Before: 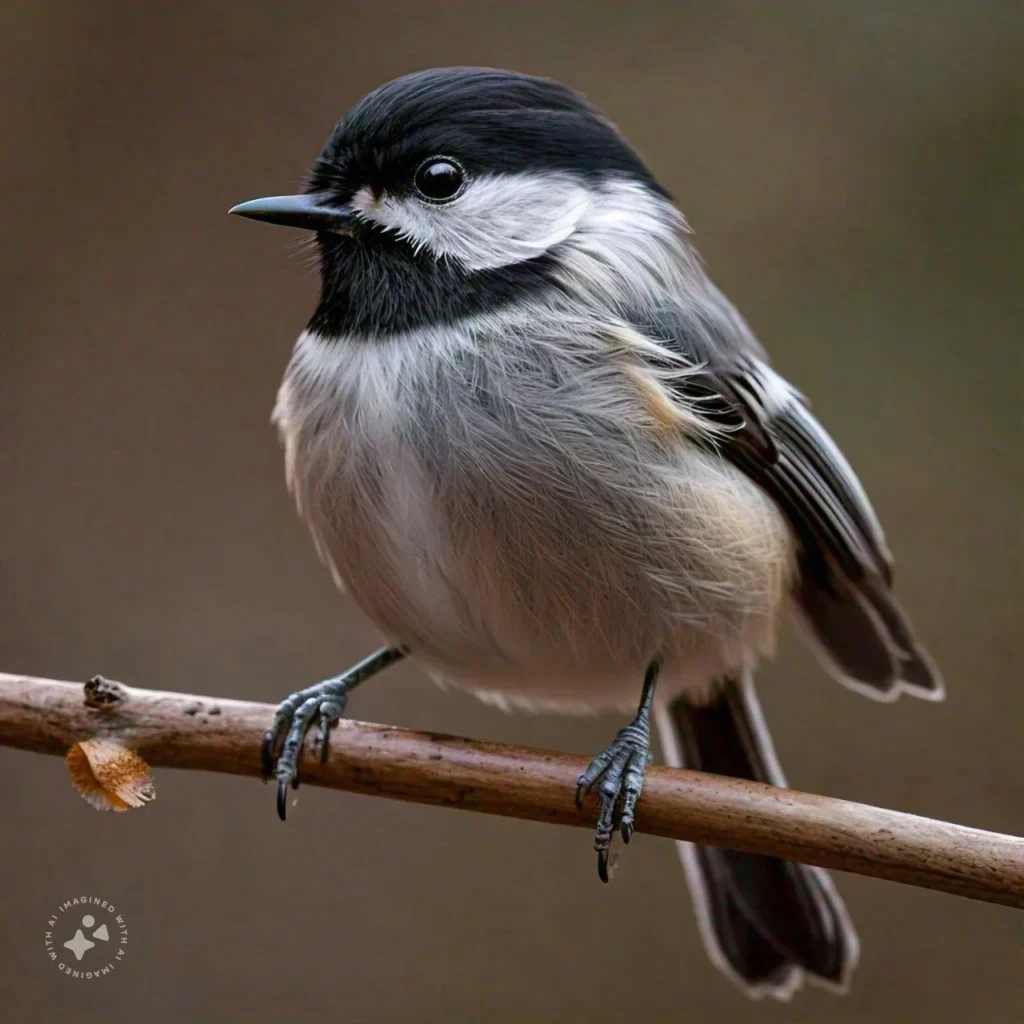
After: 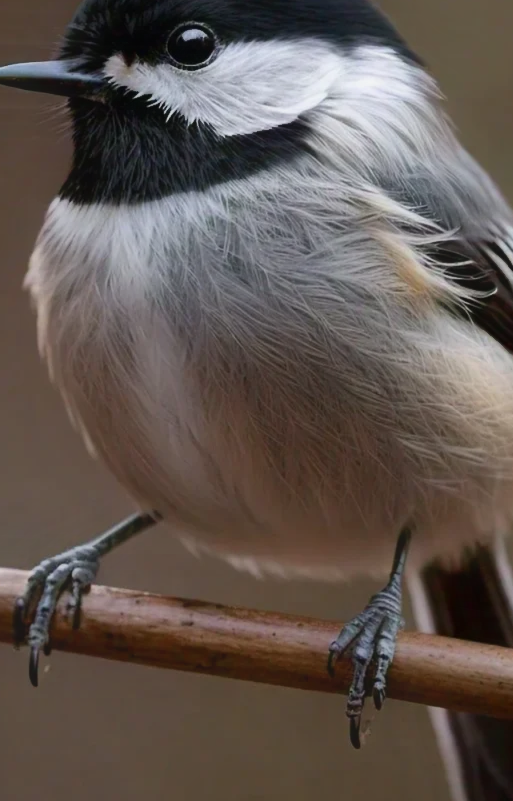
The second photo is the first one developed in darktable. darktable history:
local contrast: mode bilateral grid, contrast 19, coarseness 49, detail 130%, midtone range 0.2
contrast equalizer: y [[0.6 ×6], [0.55 ×6], [0 ×6], [0 ×6], [0 ×6]], mix -0.99
crop and rotate: angle 0.01°, left 24.279%, top 13.109%, right 25.596%, bottom 8.591%
